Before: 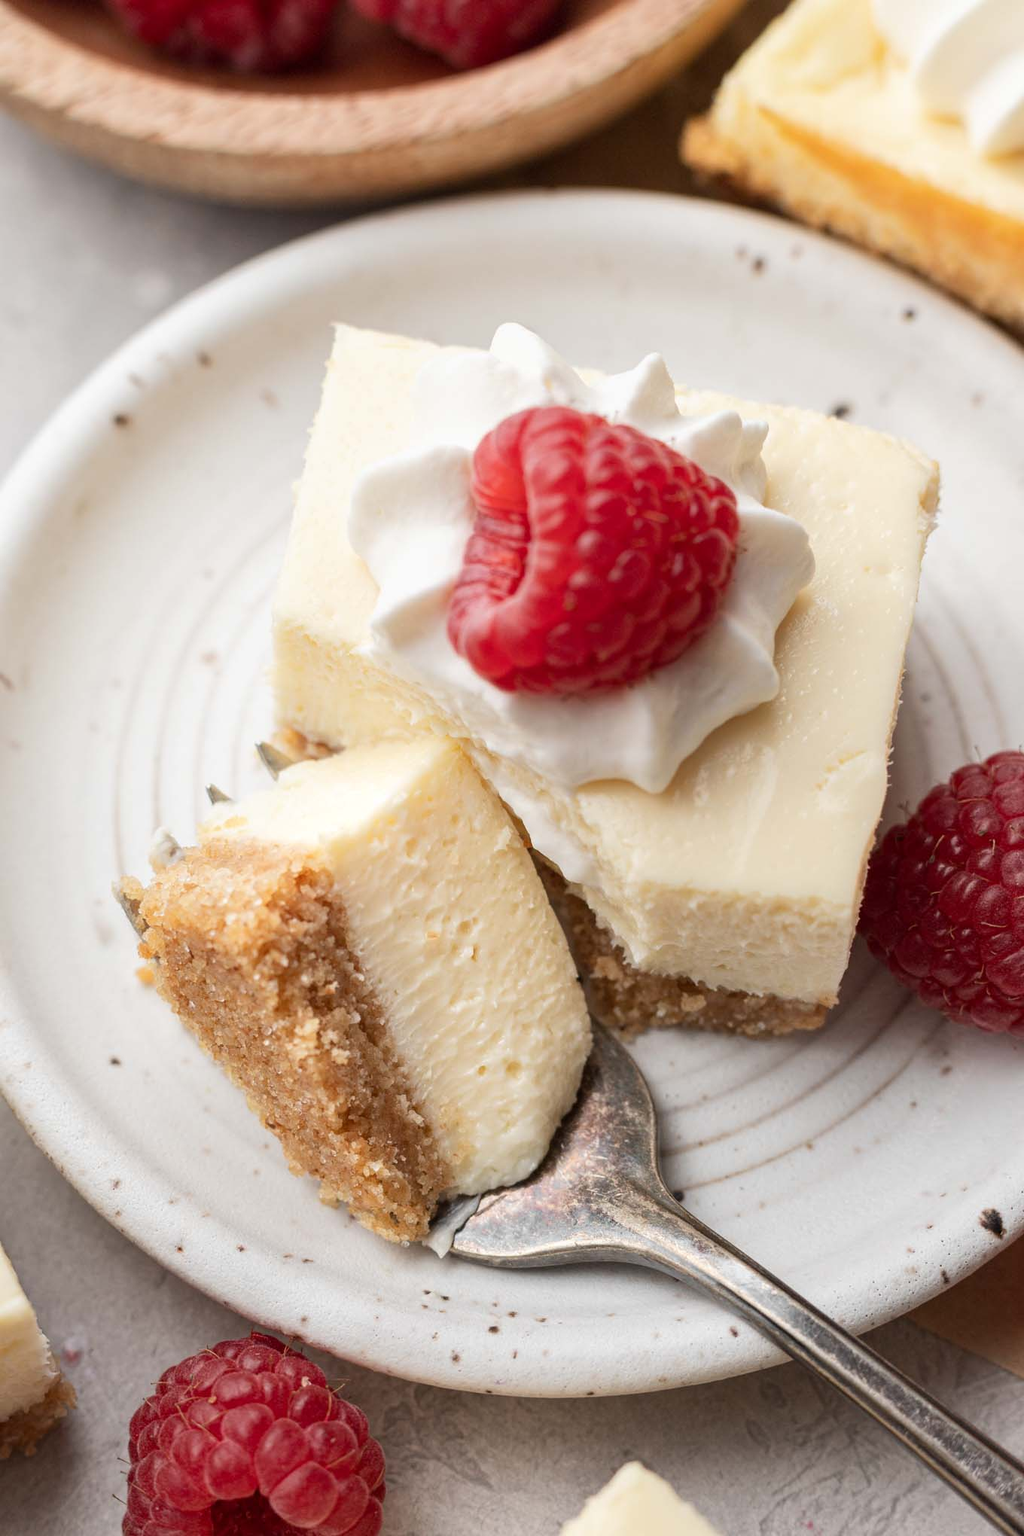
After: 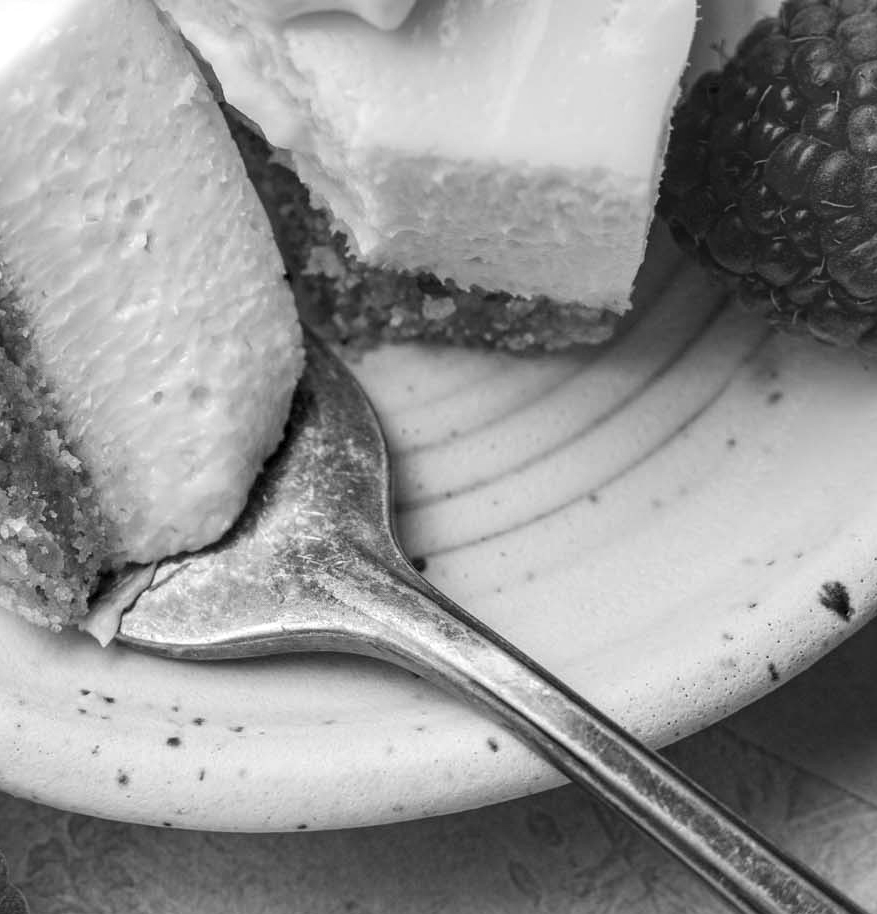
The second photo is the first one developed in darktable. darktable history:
local contrast: on, module defaults
monochrome: on, module defaults
crop and rotate: left 35.509%, top 50.238%, bottom 4.934%
